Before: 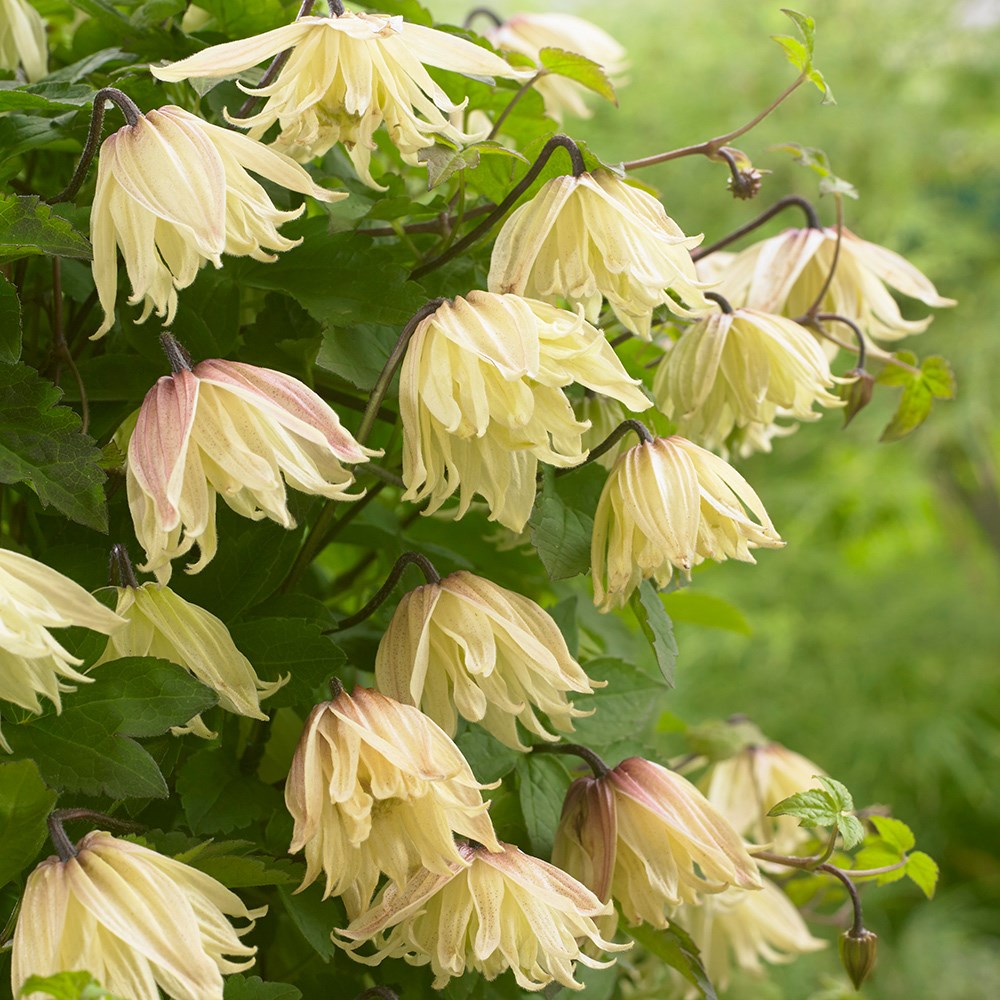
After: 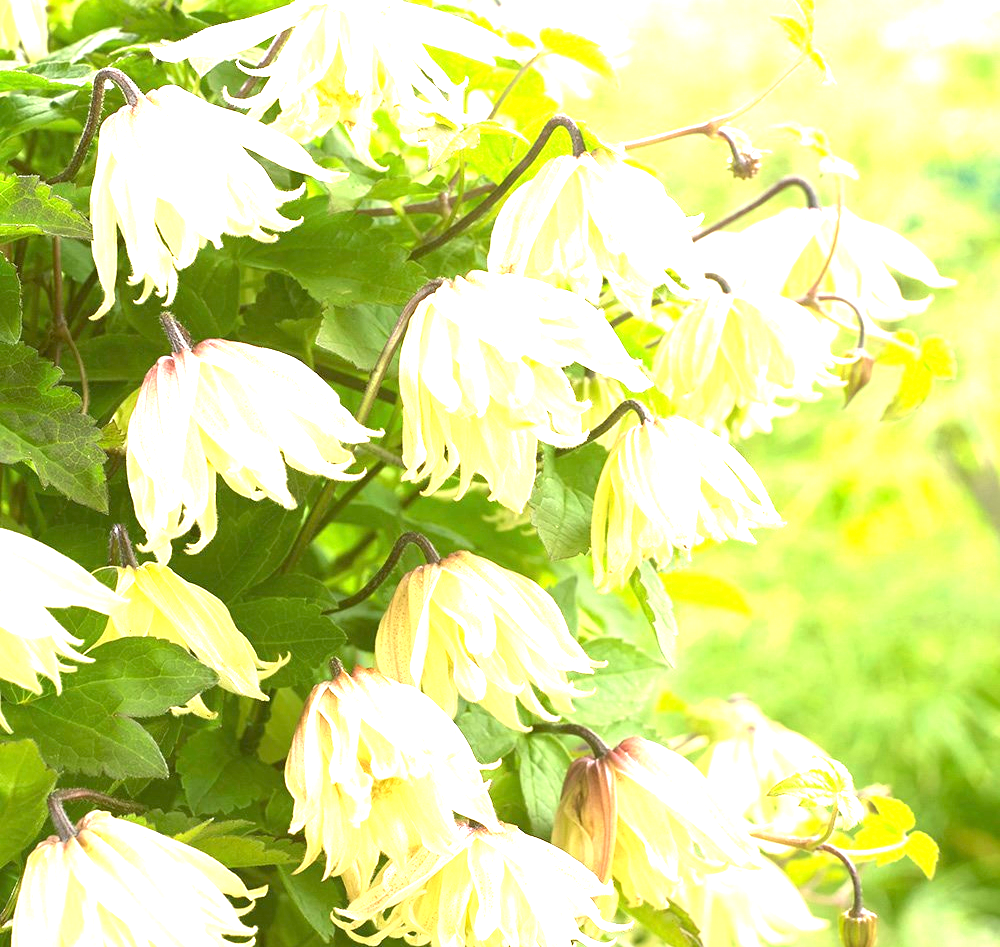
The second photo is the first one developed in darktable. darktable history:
crop and rotate: top 2.015%, bottom 3.205%
exposure: exposure 2.183 EV, compensate highlight preservation false
